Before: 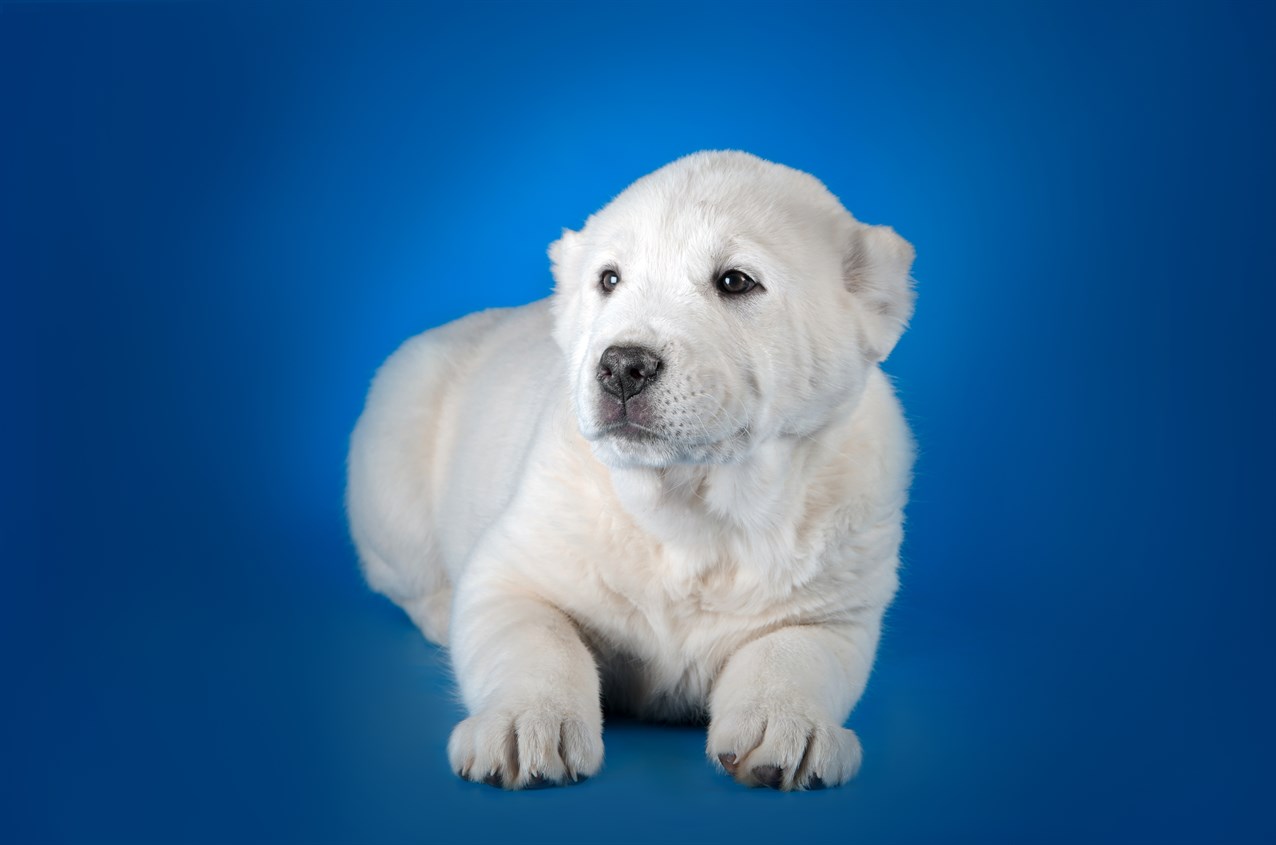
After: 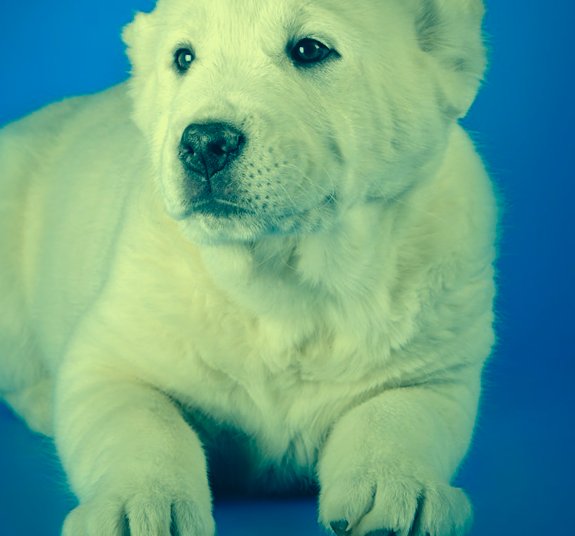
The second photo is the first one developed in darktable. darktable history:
crop: left 31.379%, top 24.658%, right 20.326%, bottom 6.628%
exposure: black level correction 0.001, exposure -0.2 EV, compensate highlight preservation false
color correction: highlights a* -15.58, highlights b* 40, shadows a* -40, shadows b* -26.18
rotate and perspective: rotation -4.57°, crop left 0.054, crop right 0.944, crop top 0.087, crop bottom 0.914
